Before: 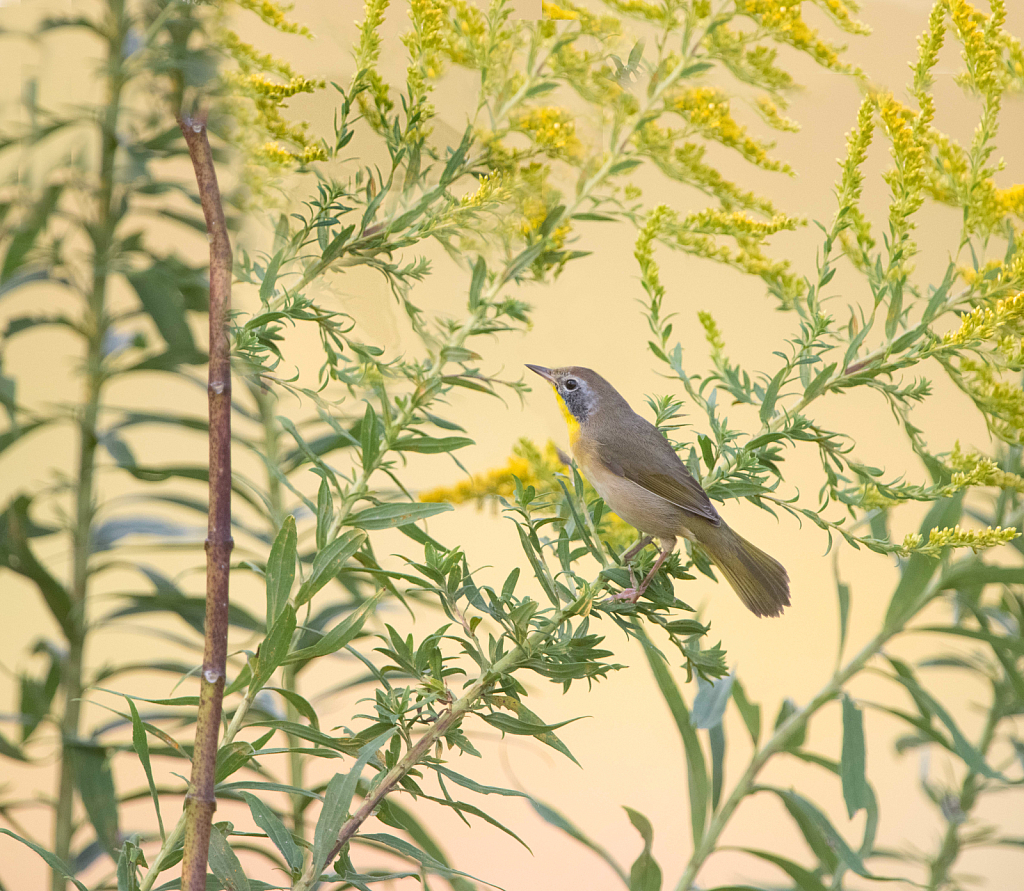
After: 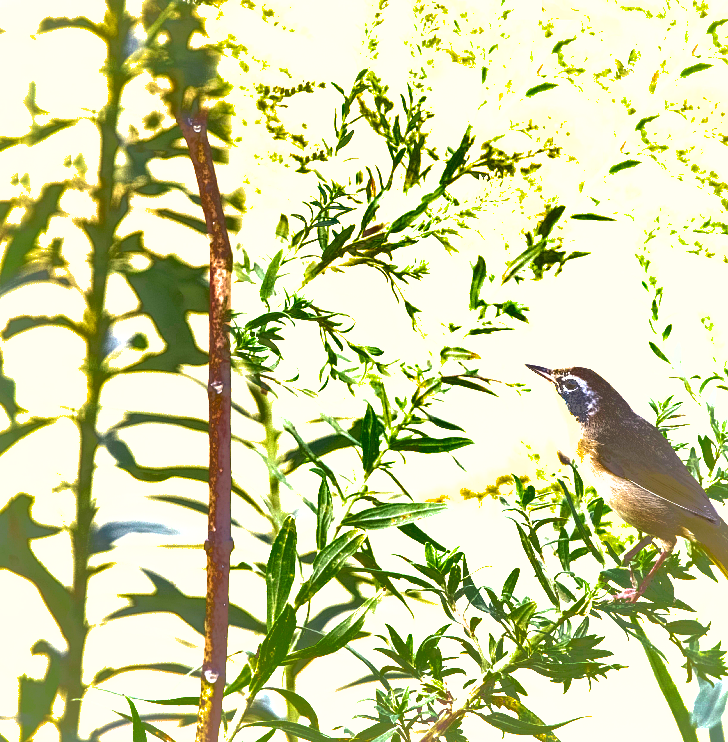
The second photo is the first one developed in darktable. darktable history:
crop: right 28.885%, bottom 16.626%
shadows and highlights: shadows 38.43, highlights -74.54
exposure: black level correction 0, exposure 1.35 EV, compensate exposure bias true, compensate highlight preservation false
